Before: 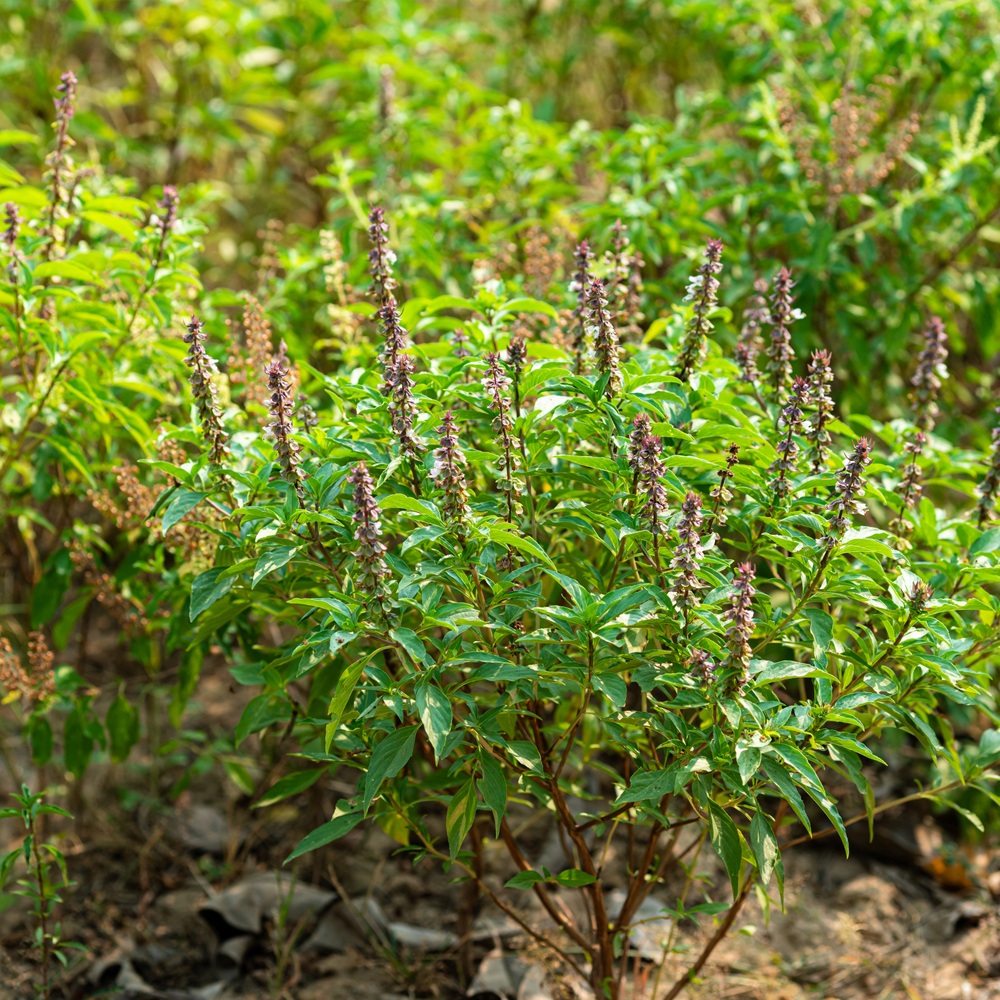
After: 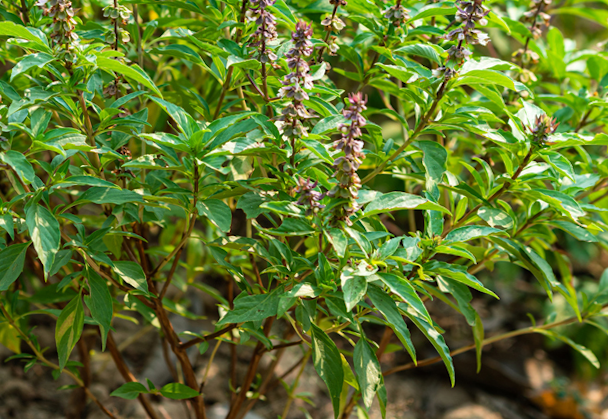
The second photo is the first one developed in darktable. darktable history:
rotate and perspective: rotation 0.062°, lens shift (vertical) 0.115, lens shift (horizontal) -0.133, crop left 0.047, crop right 0.94, crop top 0.061, crop bottom 0.94
crop and rotate: left 35.509%, top 50.238%, bottom 4.934%
